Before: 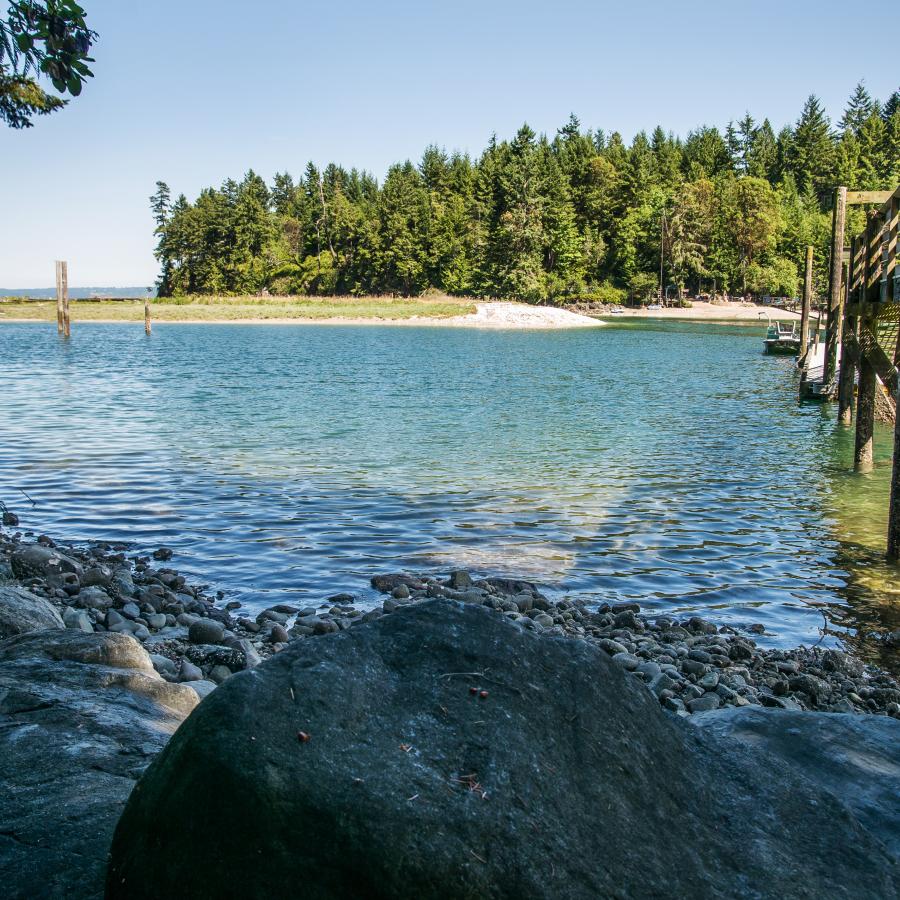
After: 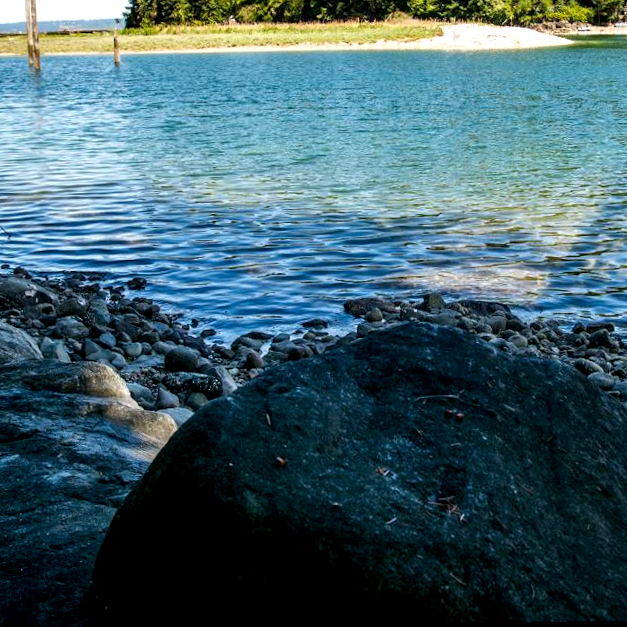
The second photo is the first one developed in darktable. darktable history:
rotate and perspective: rotation -2.22°, lens shift (horizontal) -0.022, automatic cropping off
color balance: lift [0.991, 1, 1, 1], gamma [0.996, 1, 1, 1], input saturation 98.52%, contrast 20.34%, output saturation 103.72%
exposure: exposure -0.157 EV, compensate highlight preservation false
crop and rotate: angle -0.82°, left 3.85%, top 31.828%, right 27.992%
